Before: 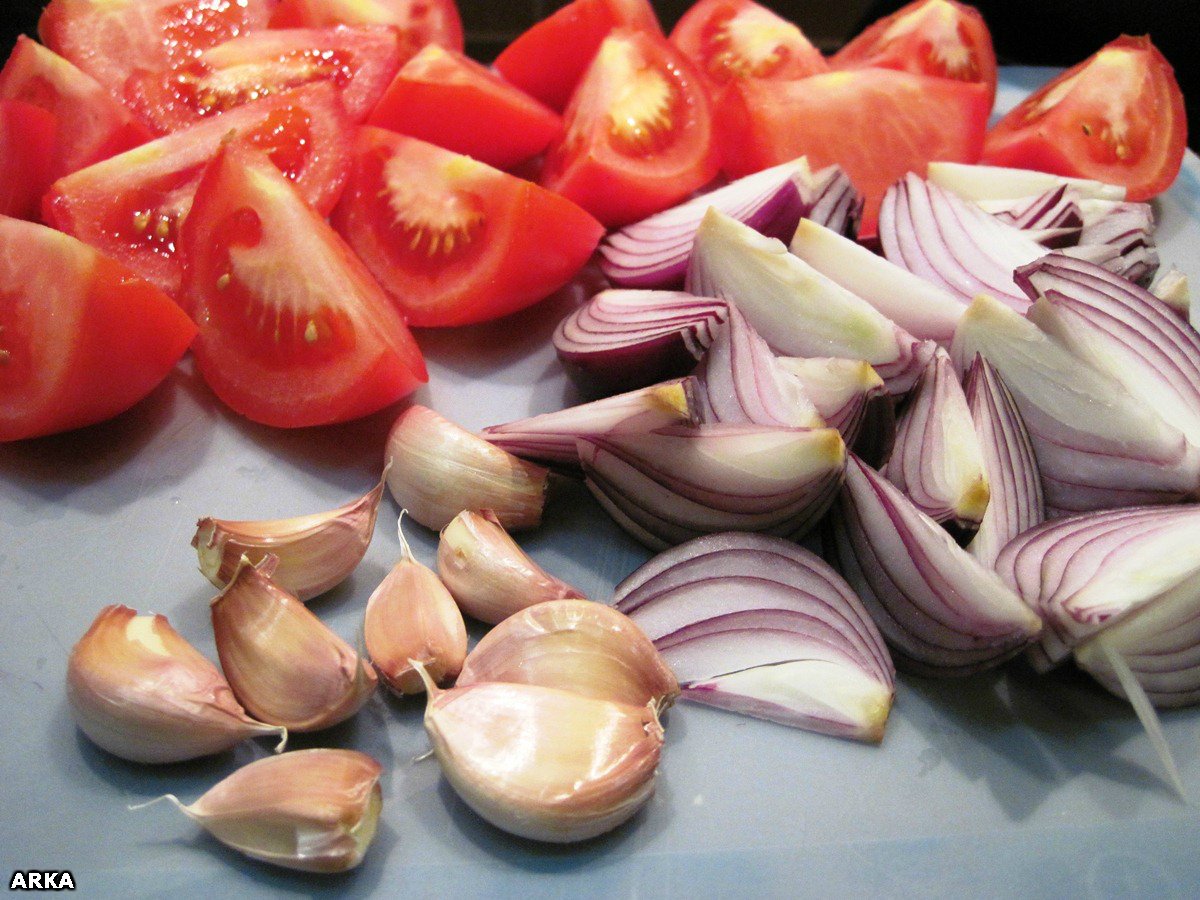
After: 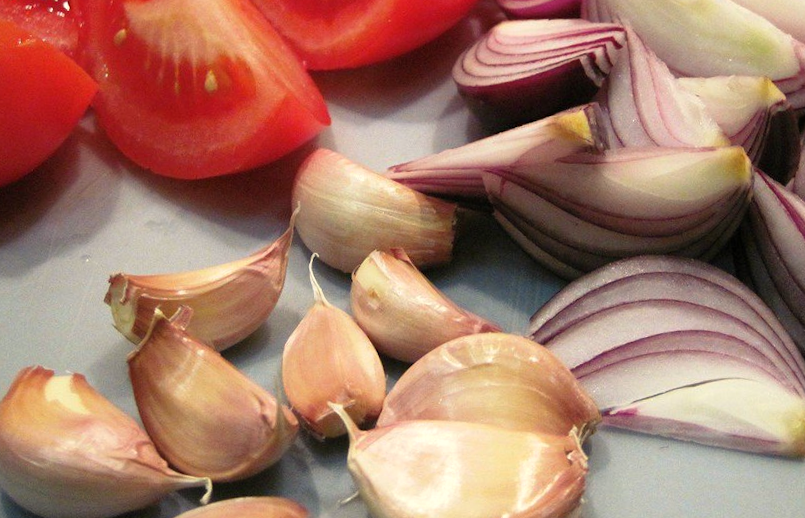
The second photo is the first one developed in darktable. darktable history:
rotate and perspective: rotation -3.52°, crop left 0.036, crop right 0.964, crop top 0.081, crop bottom 0.919
crop: left 6.488%, top 27.668%, right 24.183%, bottom 8.656%
white balance: red 1.029, blue 0.92
